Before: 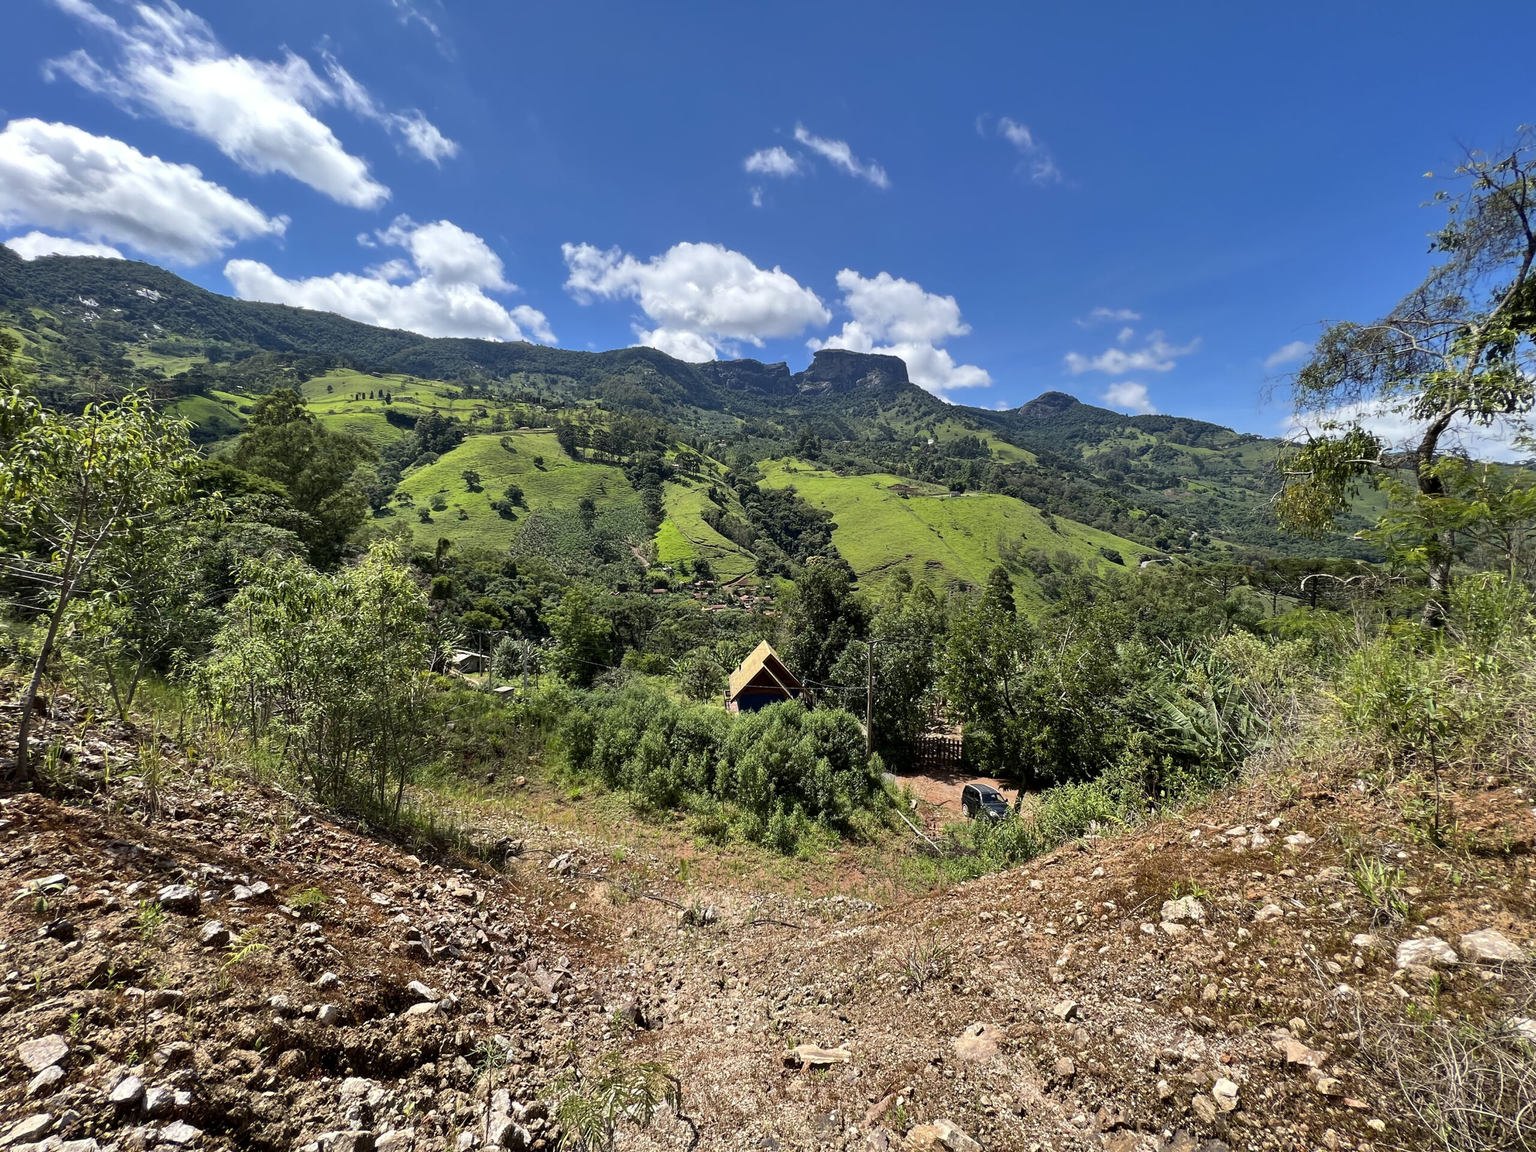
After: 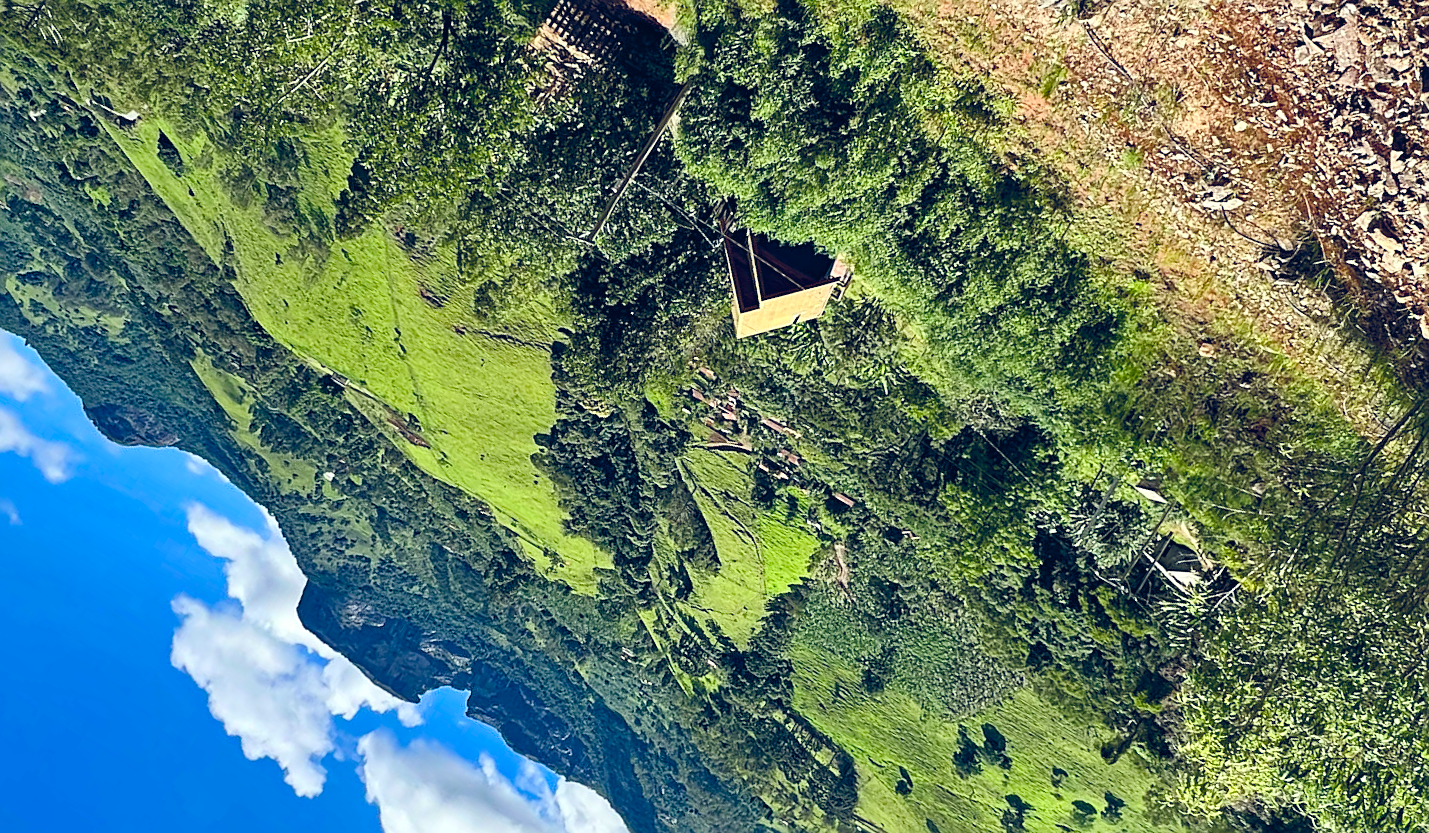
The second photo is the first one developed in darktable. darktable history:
color balance rgb: shadows lift › chroma 0.968%, shadows lift › hue 111.8°, global offset › luminance 0.431%, global offset › chroma 0.205%, global offset › hue 255.33°, perceptual saturation grading › global saturation 25.117%, perceptual saturation grading › highlights -50.1%, perceptual saturation grading › shadows 31.202%
crop and rotate: angle 148.58°, left 9.102%, top 15.672%, right 4.408%, bottom 17.084%
haze removal: strength 0.29, distance 0.254, adaptive false
contrast brightness saturation: contrast 0.199, brightness 0.16, saturation 0.228
color correction: highlights a* -4.58, highlights b* 5.06, saturation 0.954
sharpen: on, module defaults
local contrast: mode bilateral grid, contrast 20, coarseness 50, detail 119%, midtone range 0.2
